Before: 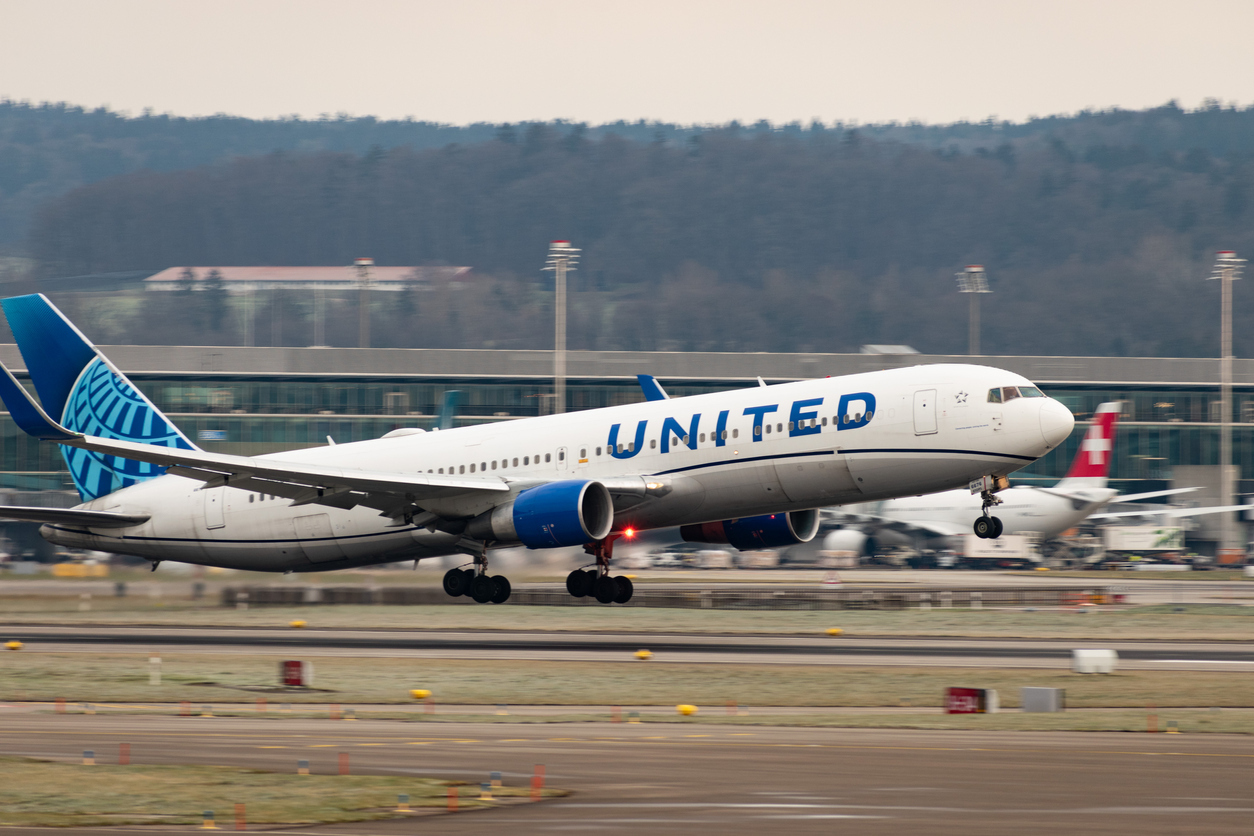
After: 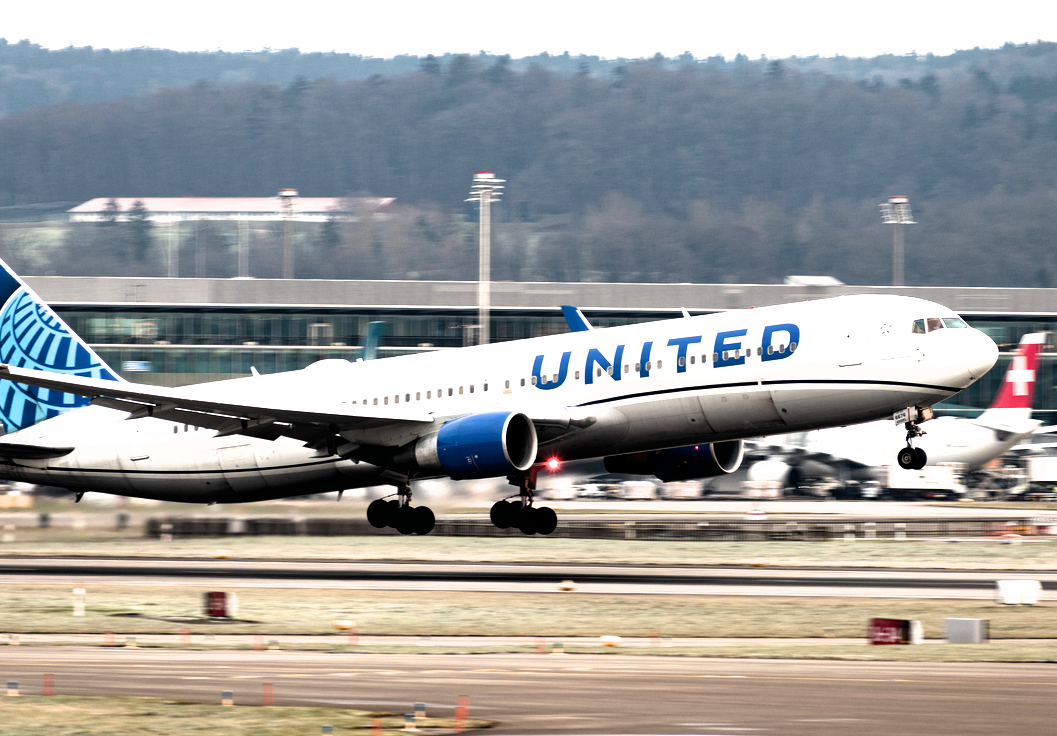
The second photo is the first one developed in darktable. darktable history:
filmic rgb: black relative exposure -8.2 EV, white relative exposure 2.21 EV, threshold 3.06 EV, hardness 7.15, latitude 85.75%, contrast 1.693, highlights saturation mix -3.13%, shadows ↔ highlights balance -2.13%, enable highlight reconstruction true
exposure: exposure 0.568 EV, compensate highlight preservation false
crop: left 6.137%, top 8.3%, right 9.529%, bottom 3.636%
tone equalizer: edges refinement/feathering 500, mask exposure compensation -1.57 EV, preserve details no
